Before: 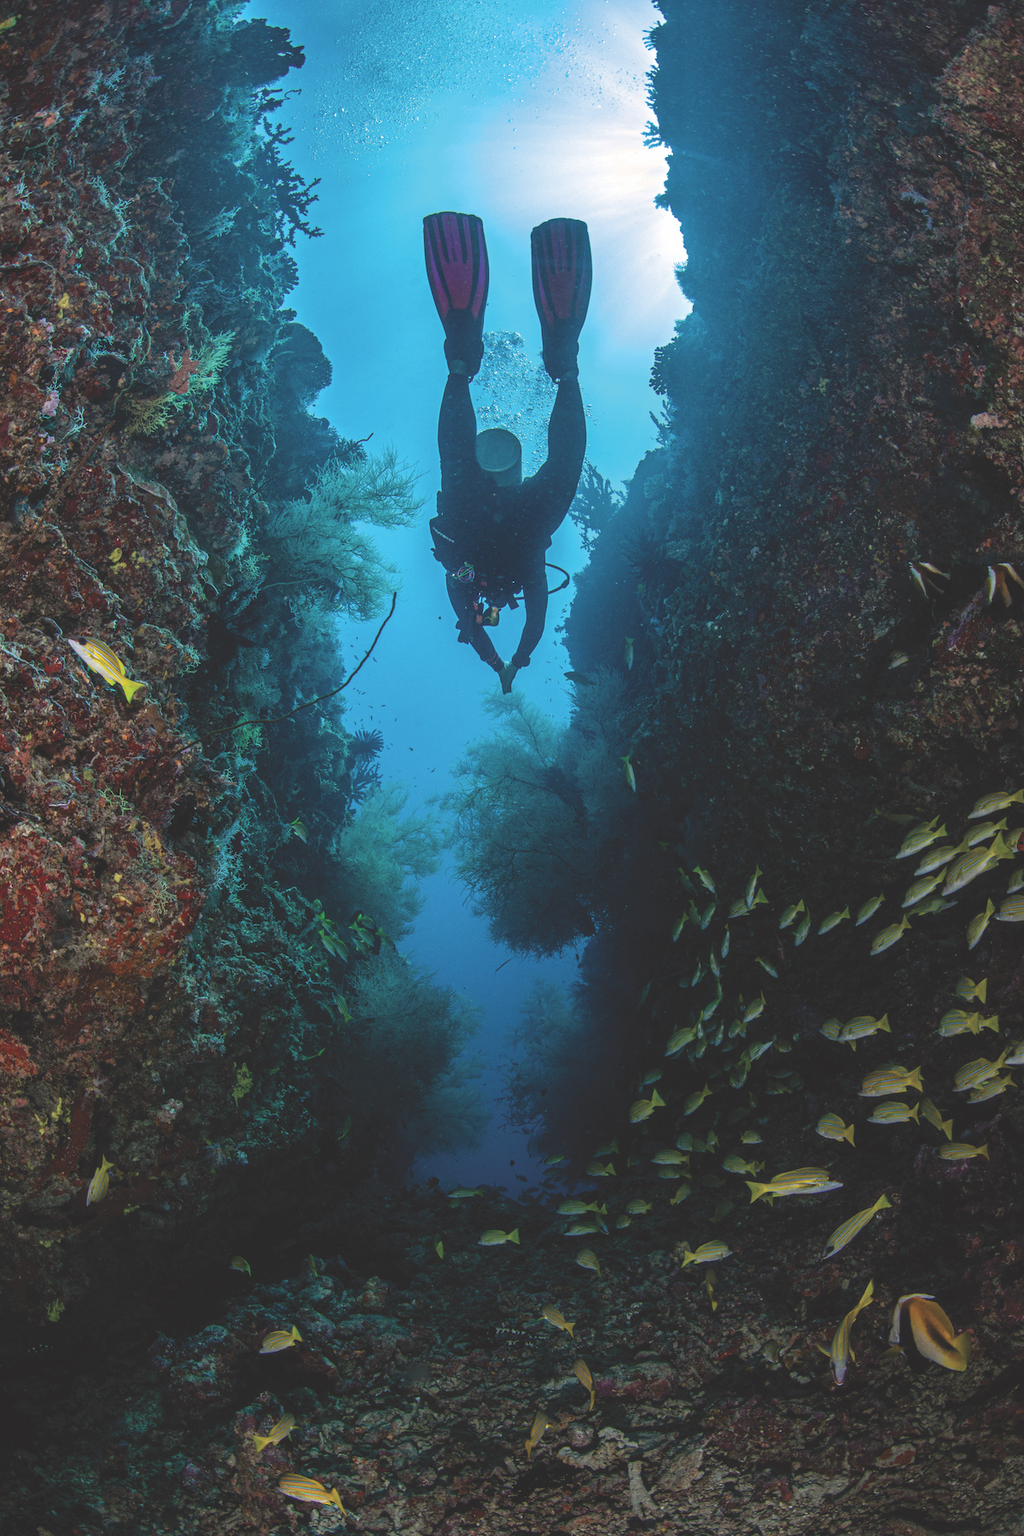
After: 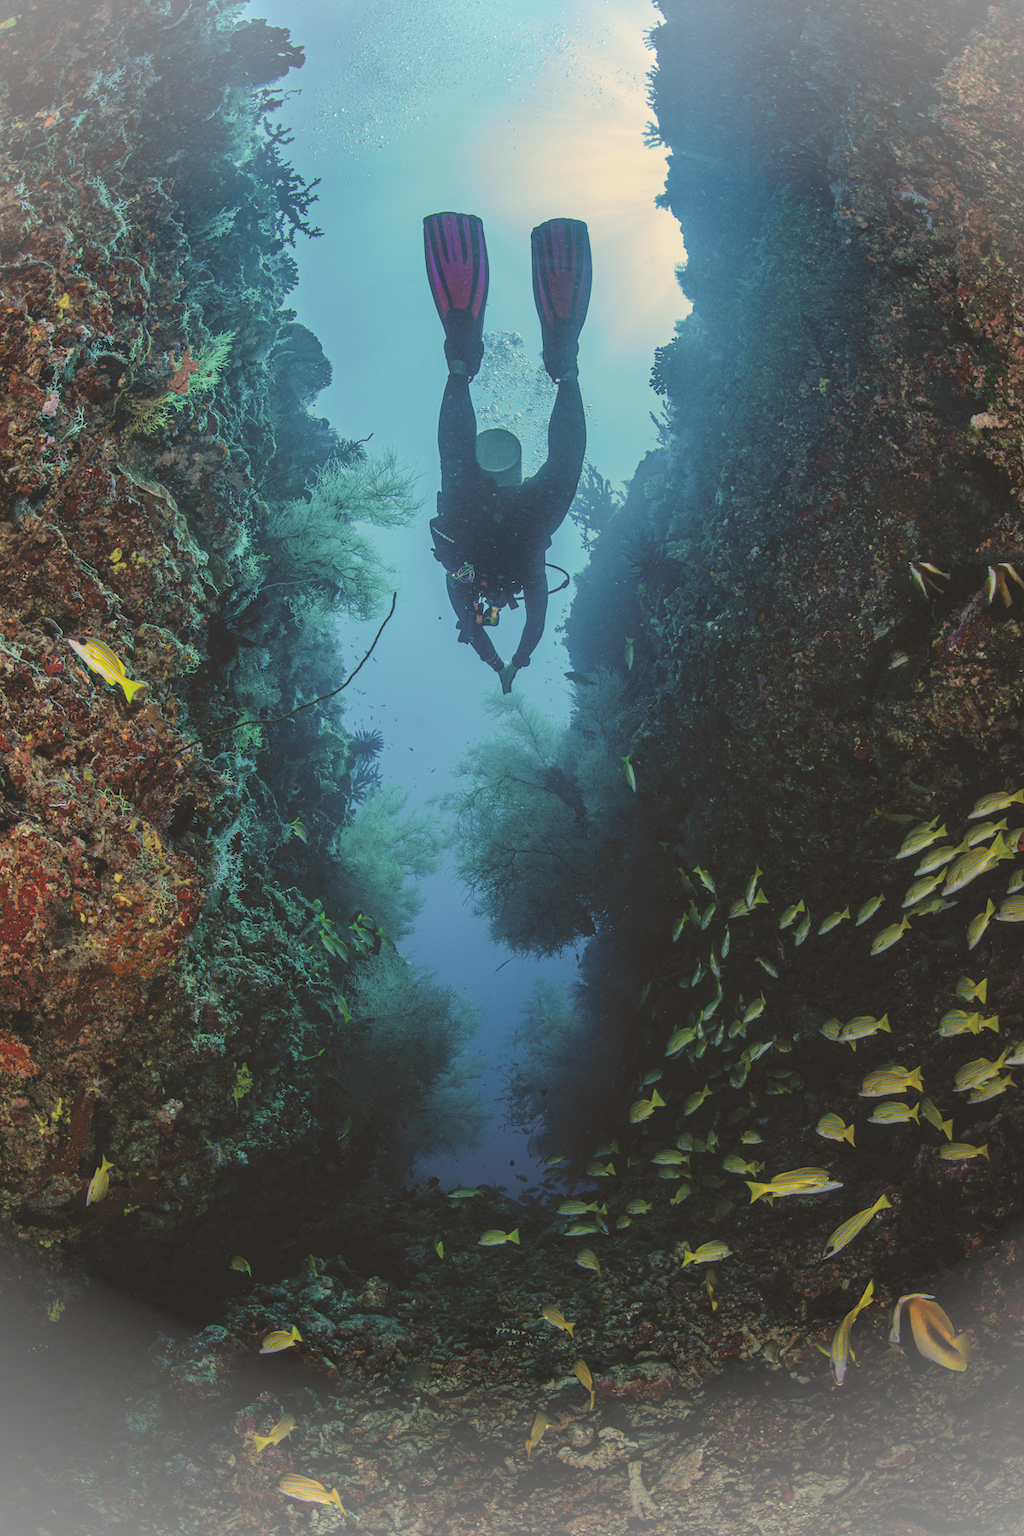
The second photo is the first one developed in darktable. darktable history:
filmic rgb: black relative exposure -7.65 EV, white relative exposure 4.56 EV, threshold 5.94 EV, hardness 3.61, enable highlight reconstruction true
vignetting: fall-off start 97.21%, brightness 0.299, saturation 0.003, width/height ratio 1.182
exposure: exposure 0.492 EV, compensate highlight preservation false
color correction: highlights a* 1.27, highlights b* 17.49
